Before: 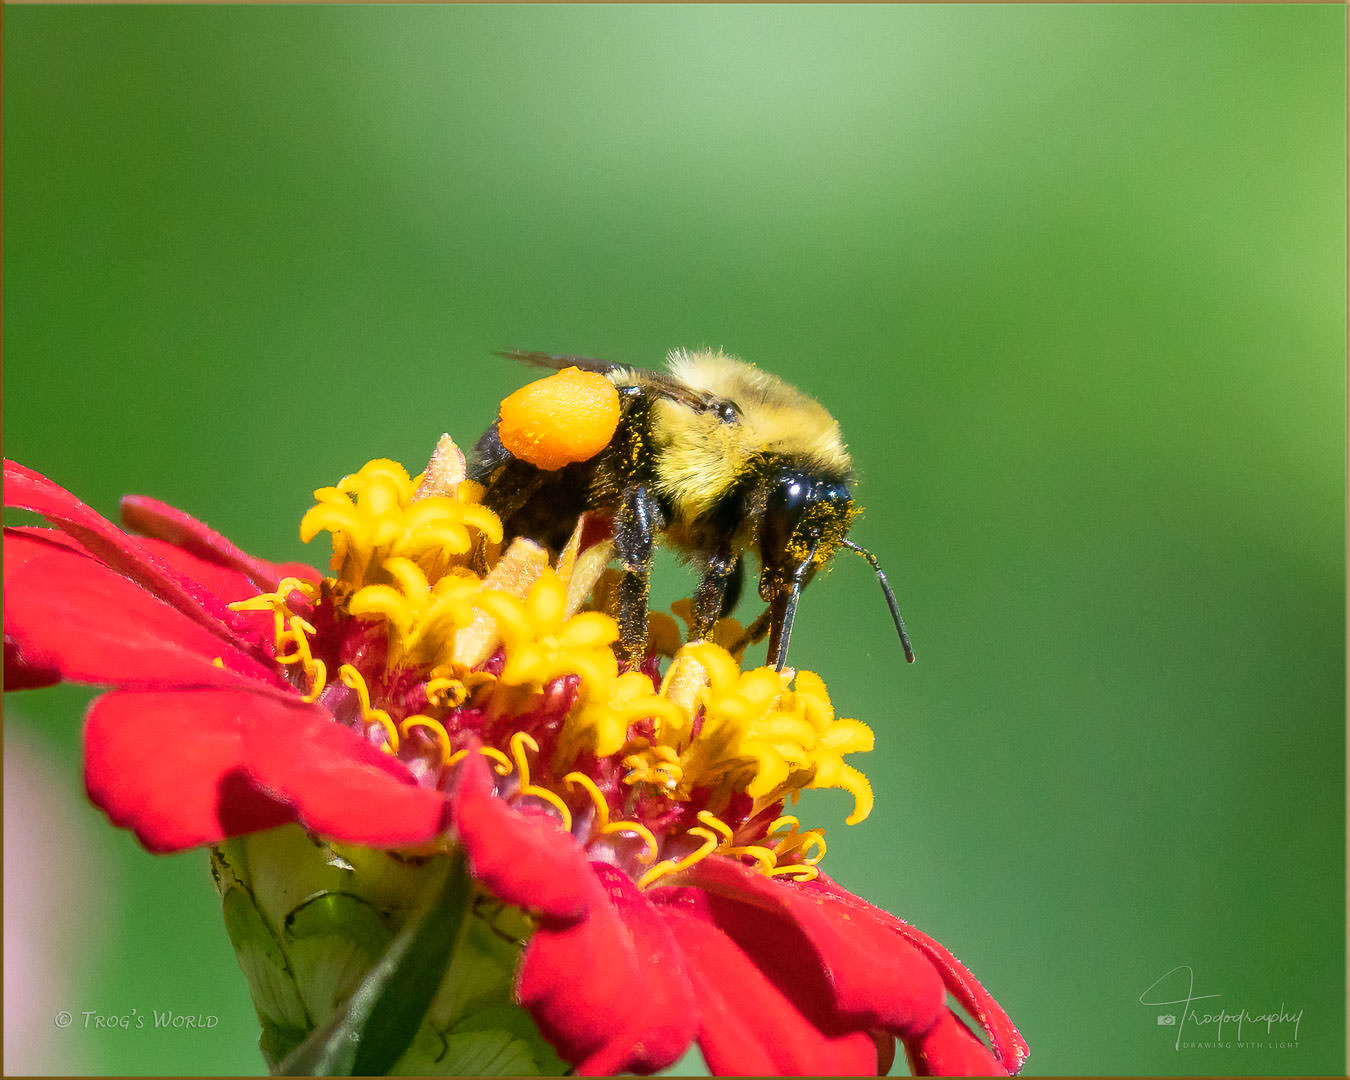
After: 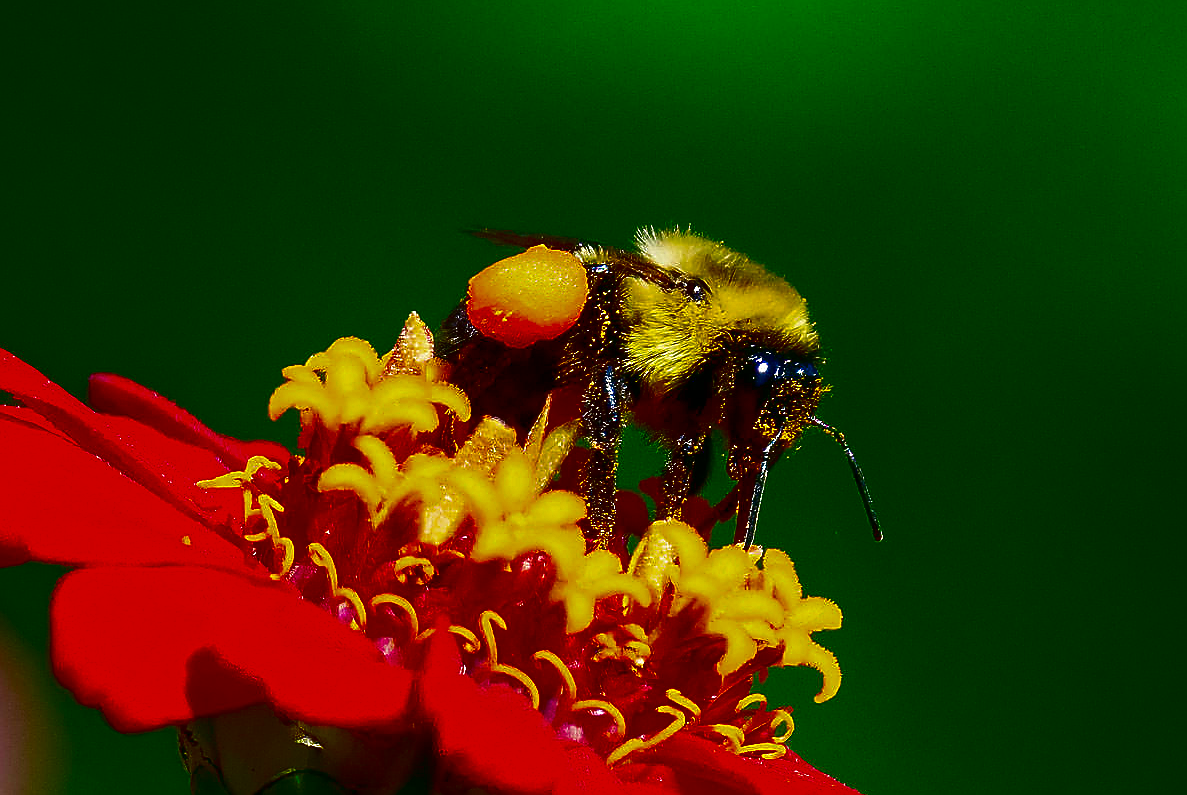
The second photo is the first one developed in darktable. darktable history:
contrast brightness saturation: brightness -1, saturation 1
crop and rotate: left 2.425%, top 11.305%, right 9.6%, bottom 15.08%
sharpen: radius 1.4, amount 1.25, threshold 0.7
